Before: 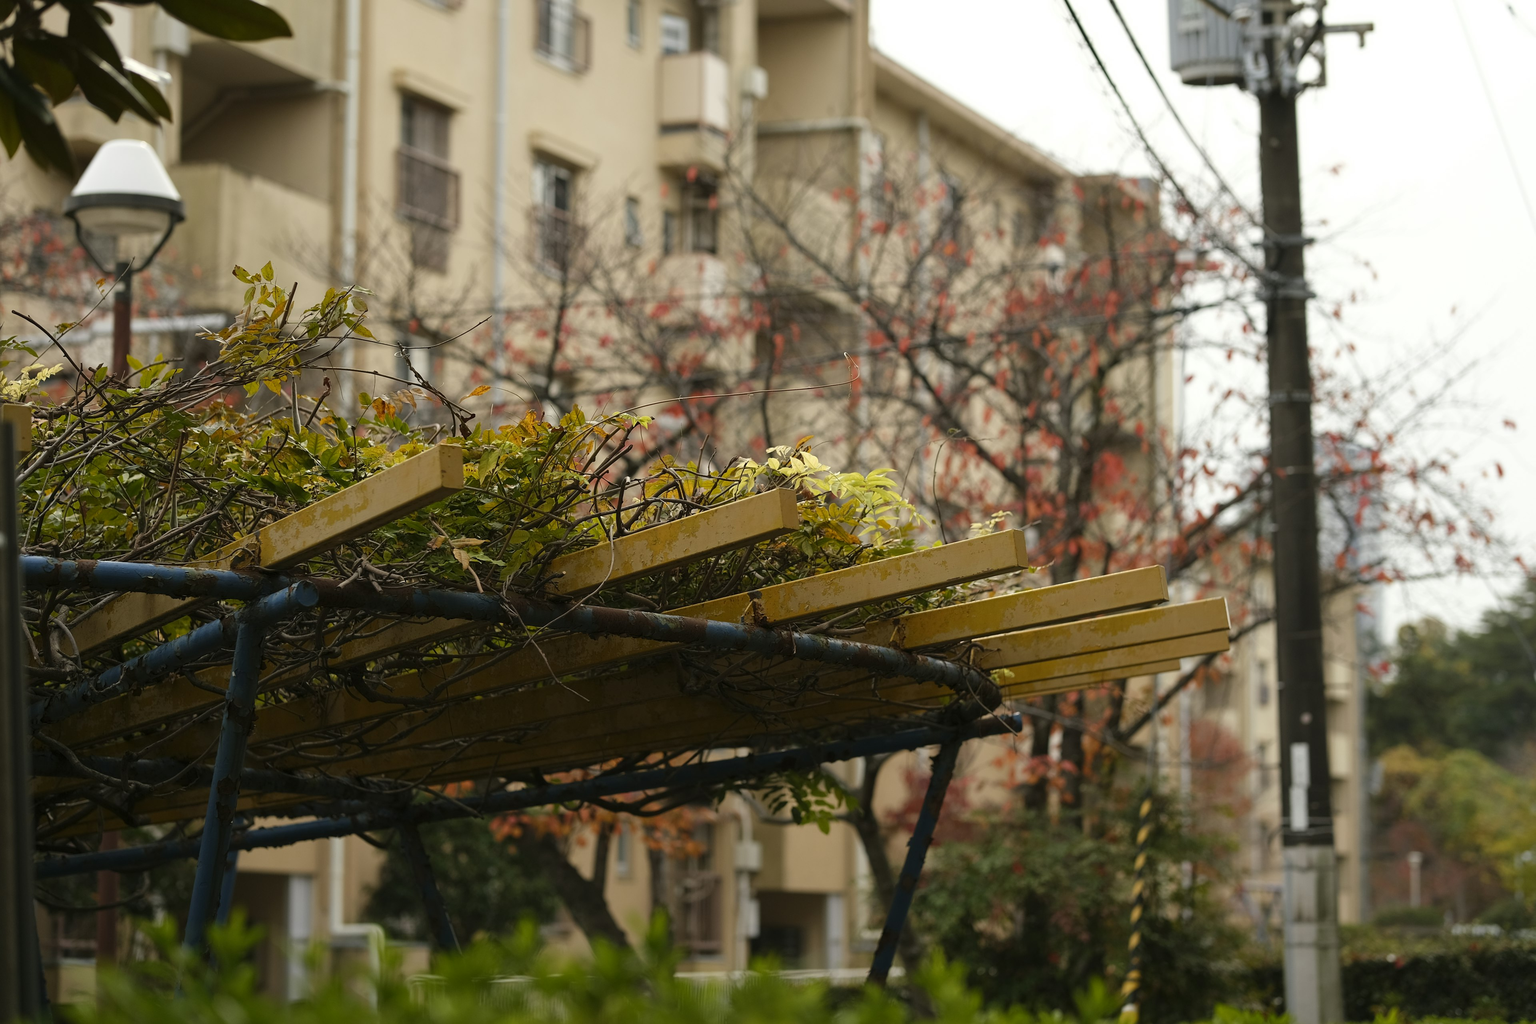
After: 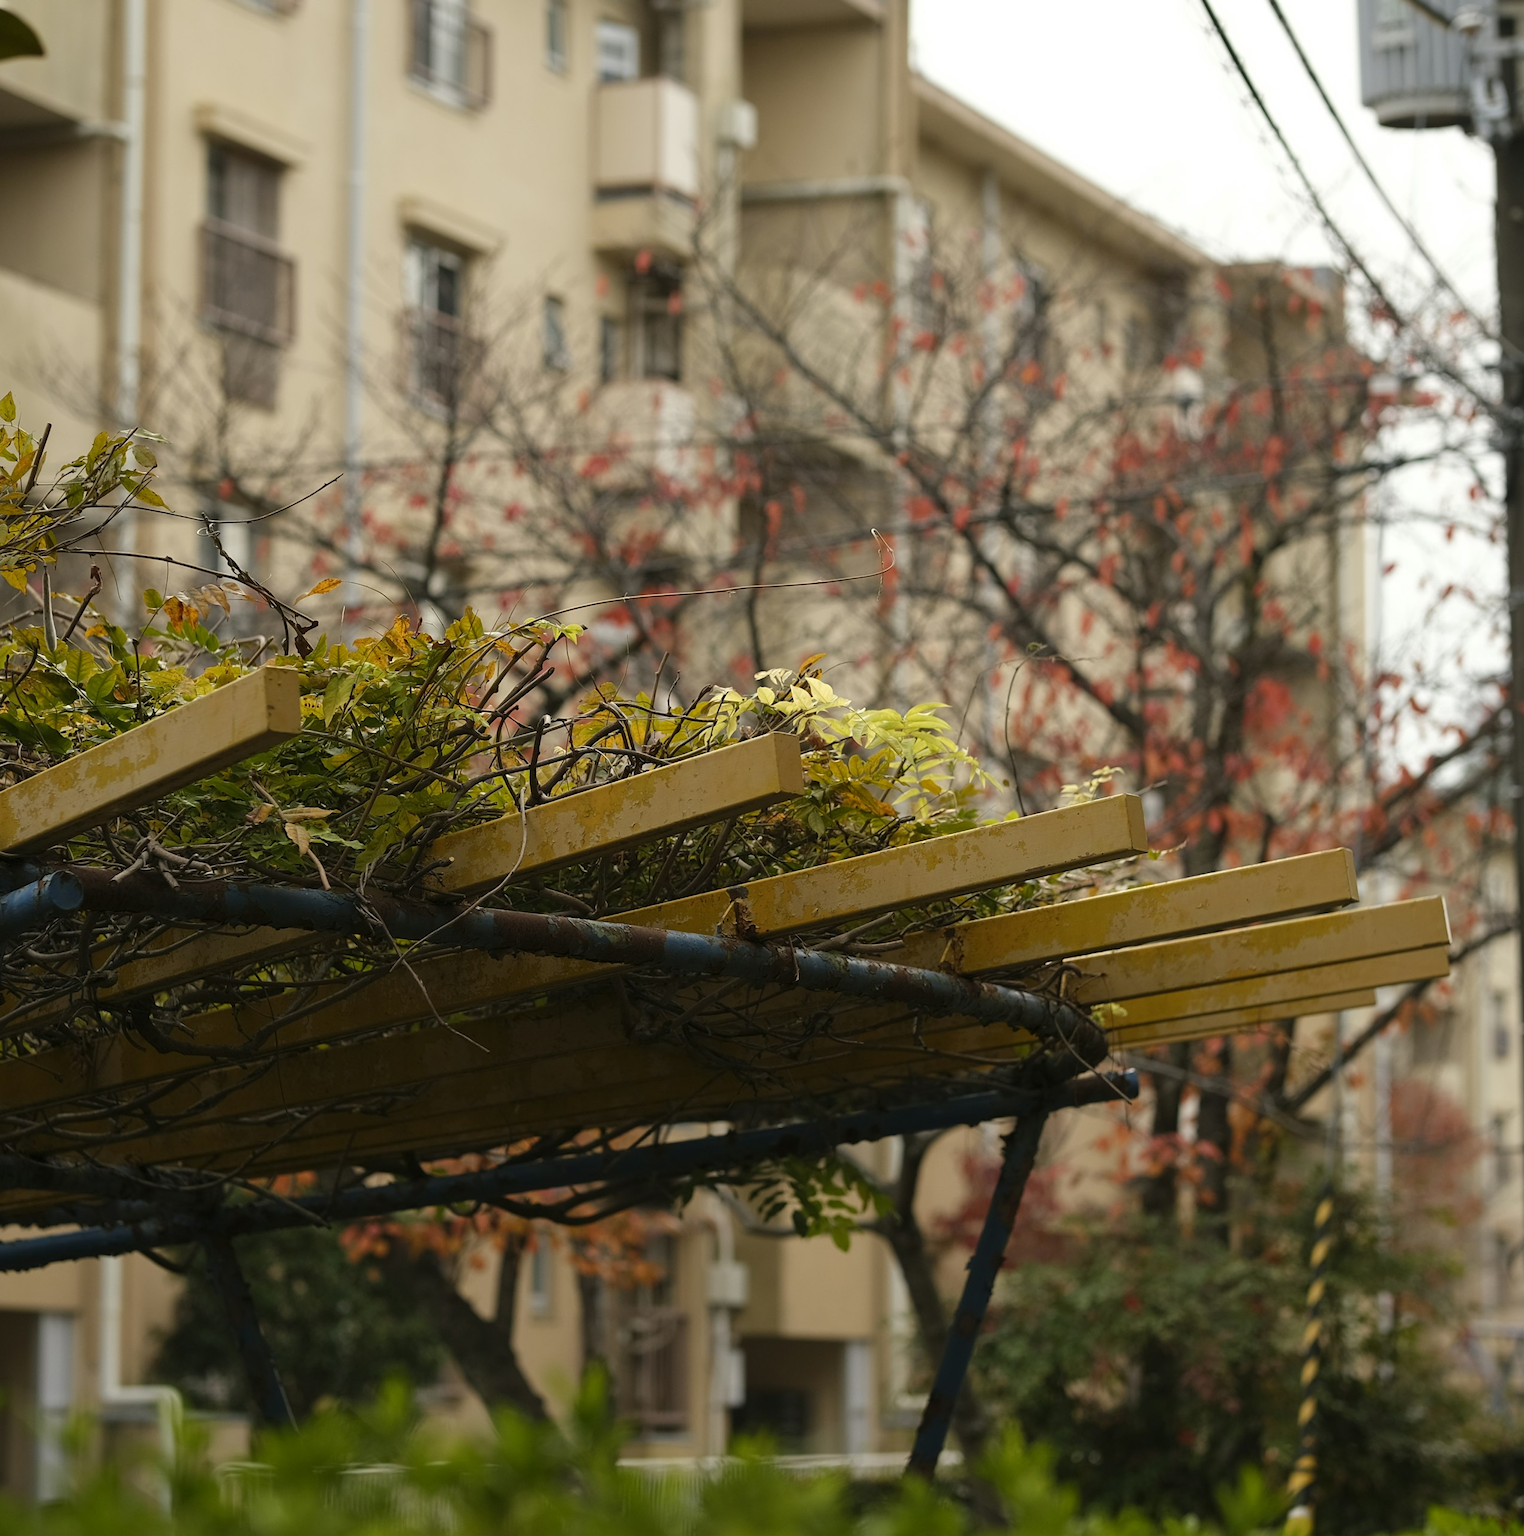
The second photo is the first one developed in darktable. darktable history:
crop: left 17.161%, right 16.689%
